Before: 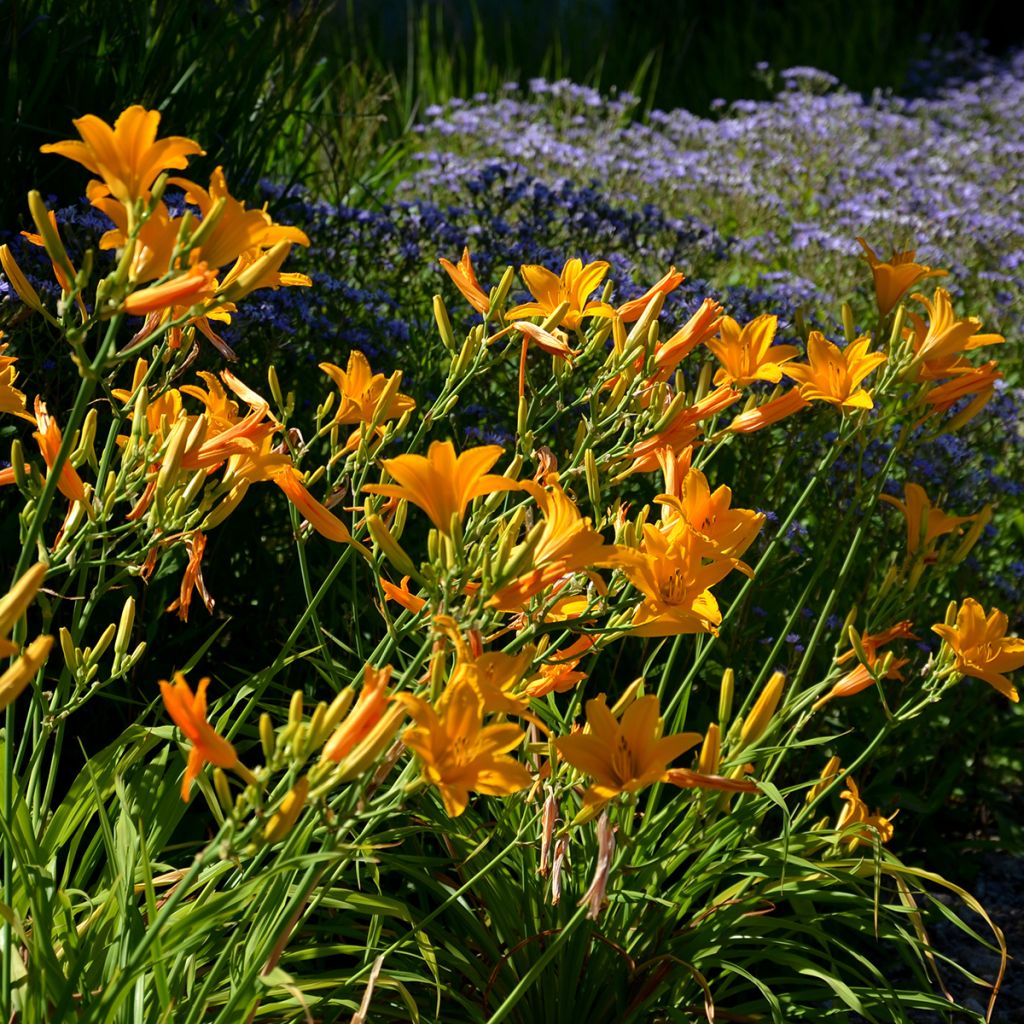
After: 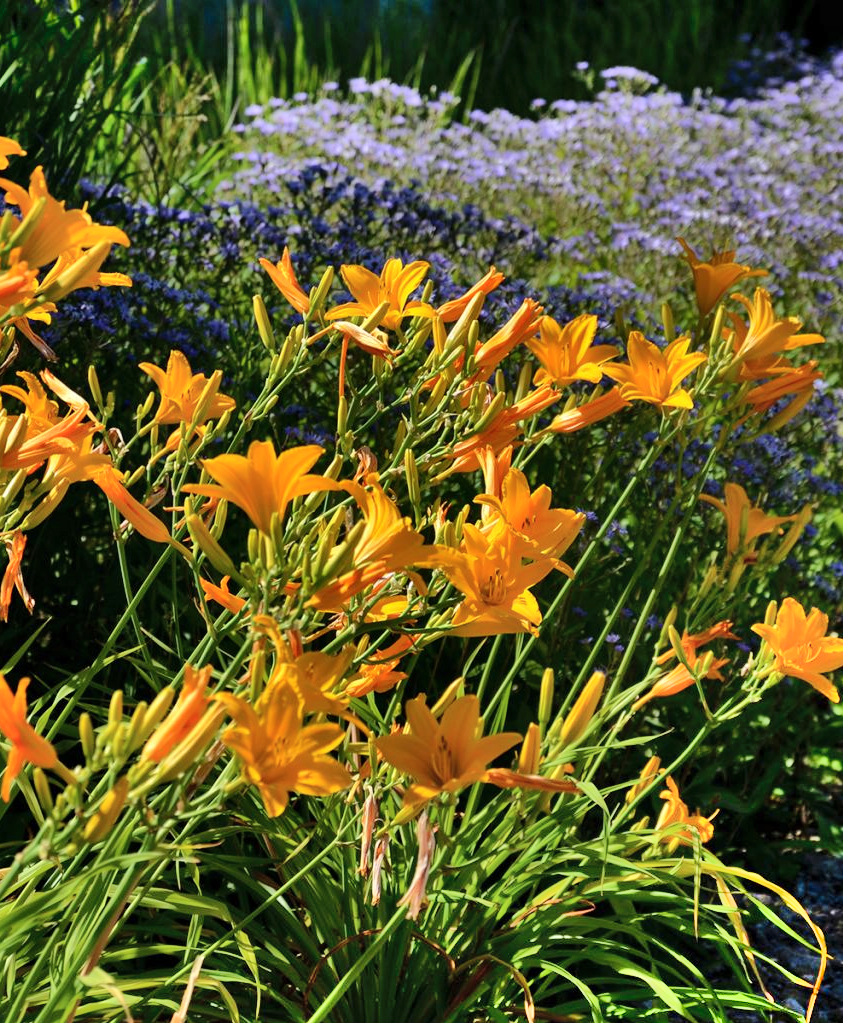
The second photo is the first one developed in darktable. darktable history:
shadows and highlights: shadows 75, highlights -25, soften with gaussian
crop: left 17.582%, bottom 0.031%
